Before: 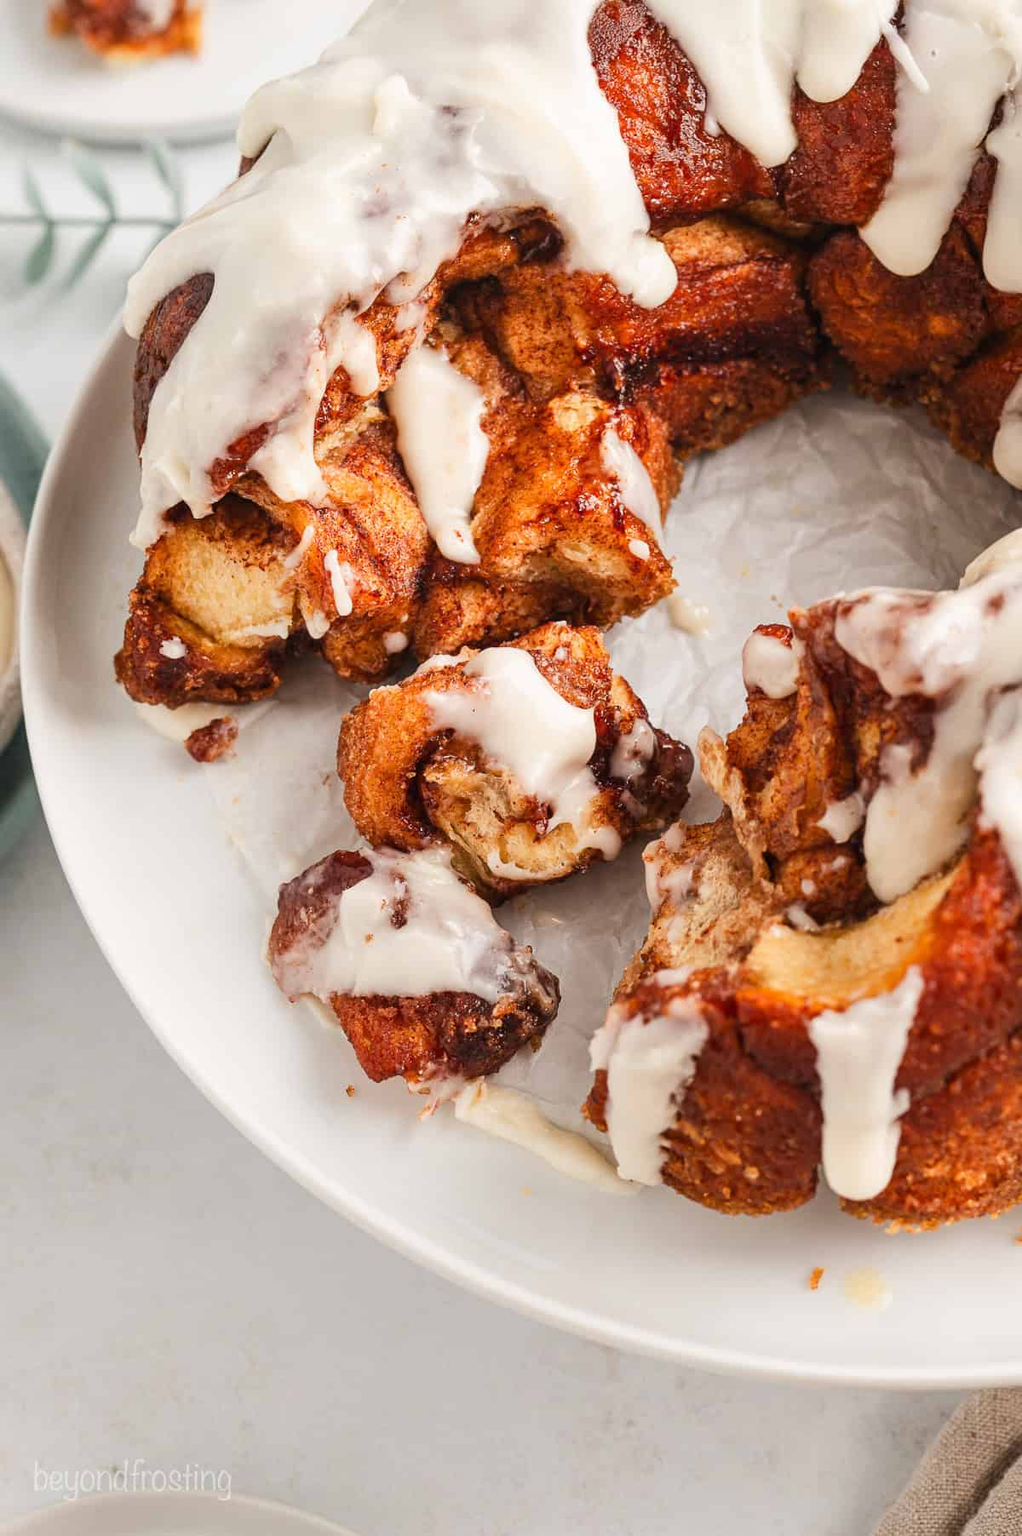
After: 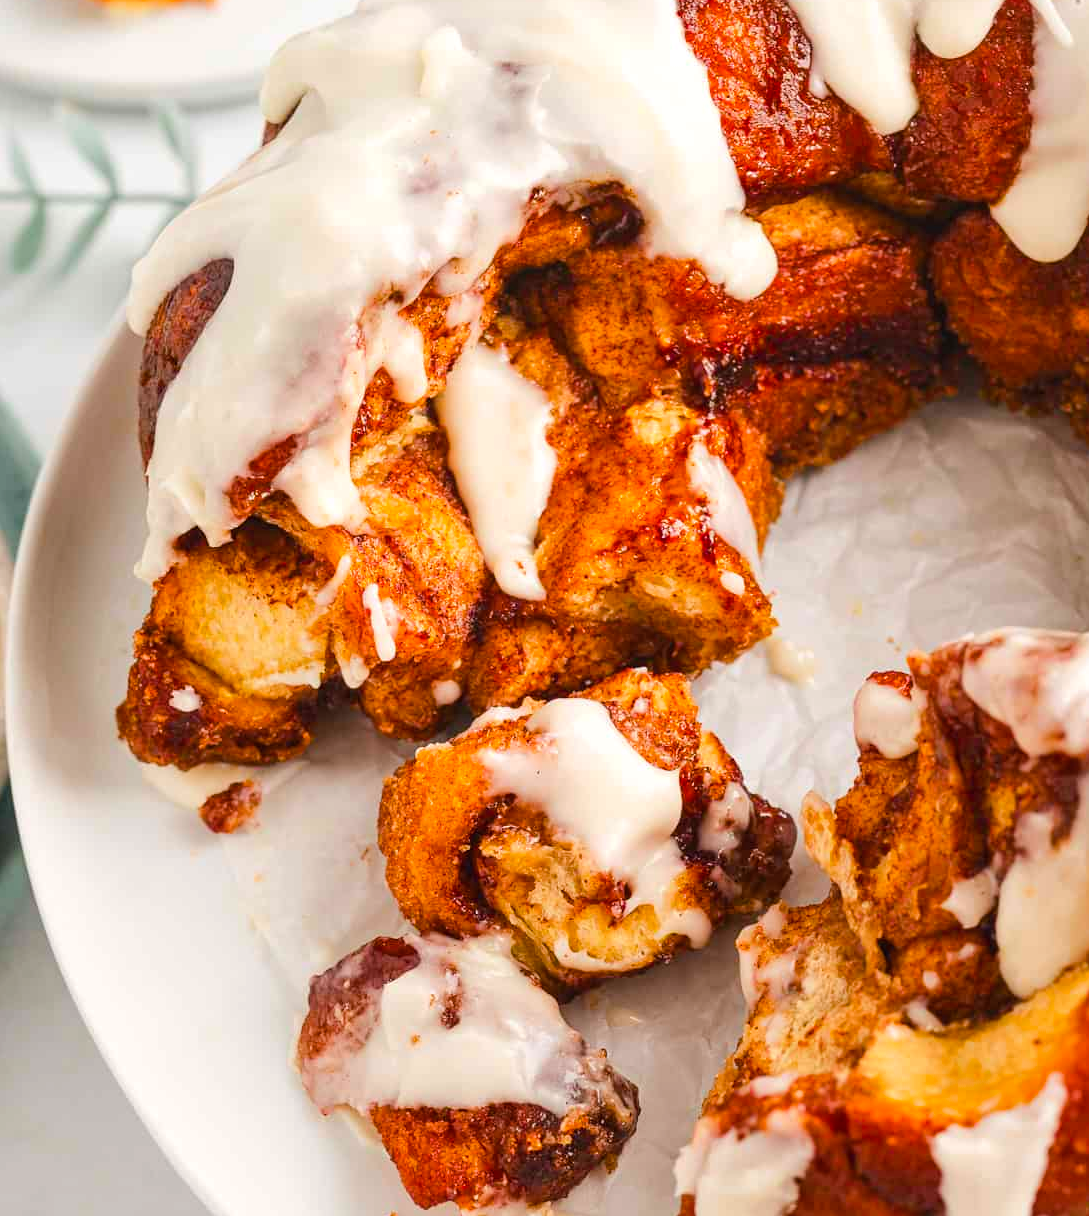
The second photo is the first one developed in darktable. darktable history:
color balance rgb: perceptual saturation grading › global saturation 25%, perceptual brilliance grading › mid-tones 10%, perceptual brilliance grading › shadows 15%, global vibrance 20%
crop: left 1.509%, top 3.452%, right 7.696%, bottom 28.452%
exposure: black level correction -0.001, exposure 0.08 EV, compensate highlight preservation false
